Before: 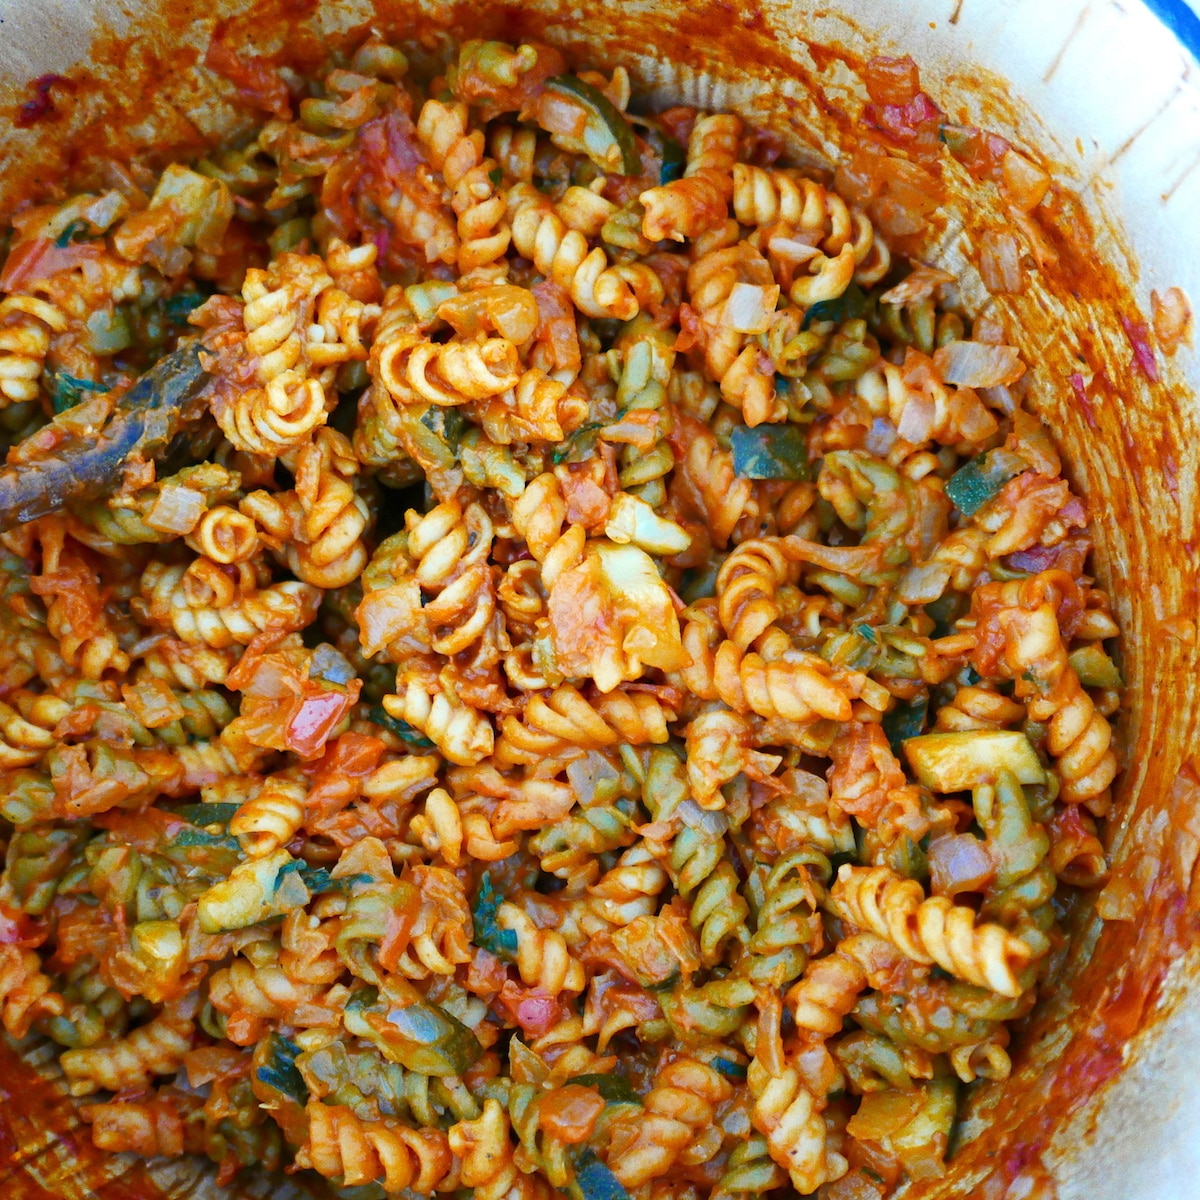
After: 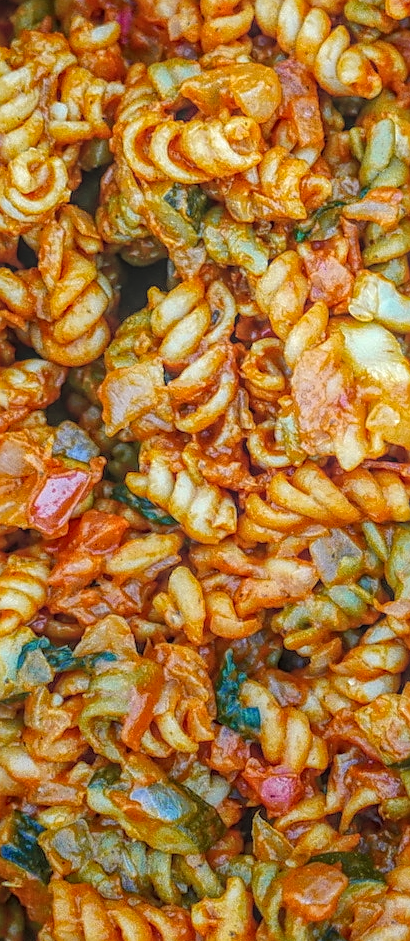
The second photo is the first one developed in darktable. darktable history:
local contrast: highlights 20%, shadows 30%, detail 200%, midtone range 0.2
crop and rotate: left 21.464%, top 18.558%, right 44.321%, bottom 2.977%
sharpen: on, module defaults
